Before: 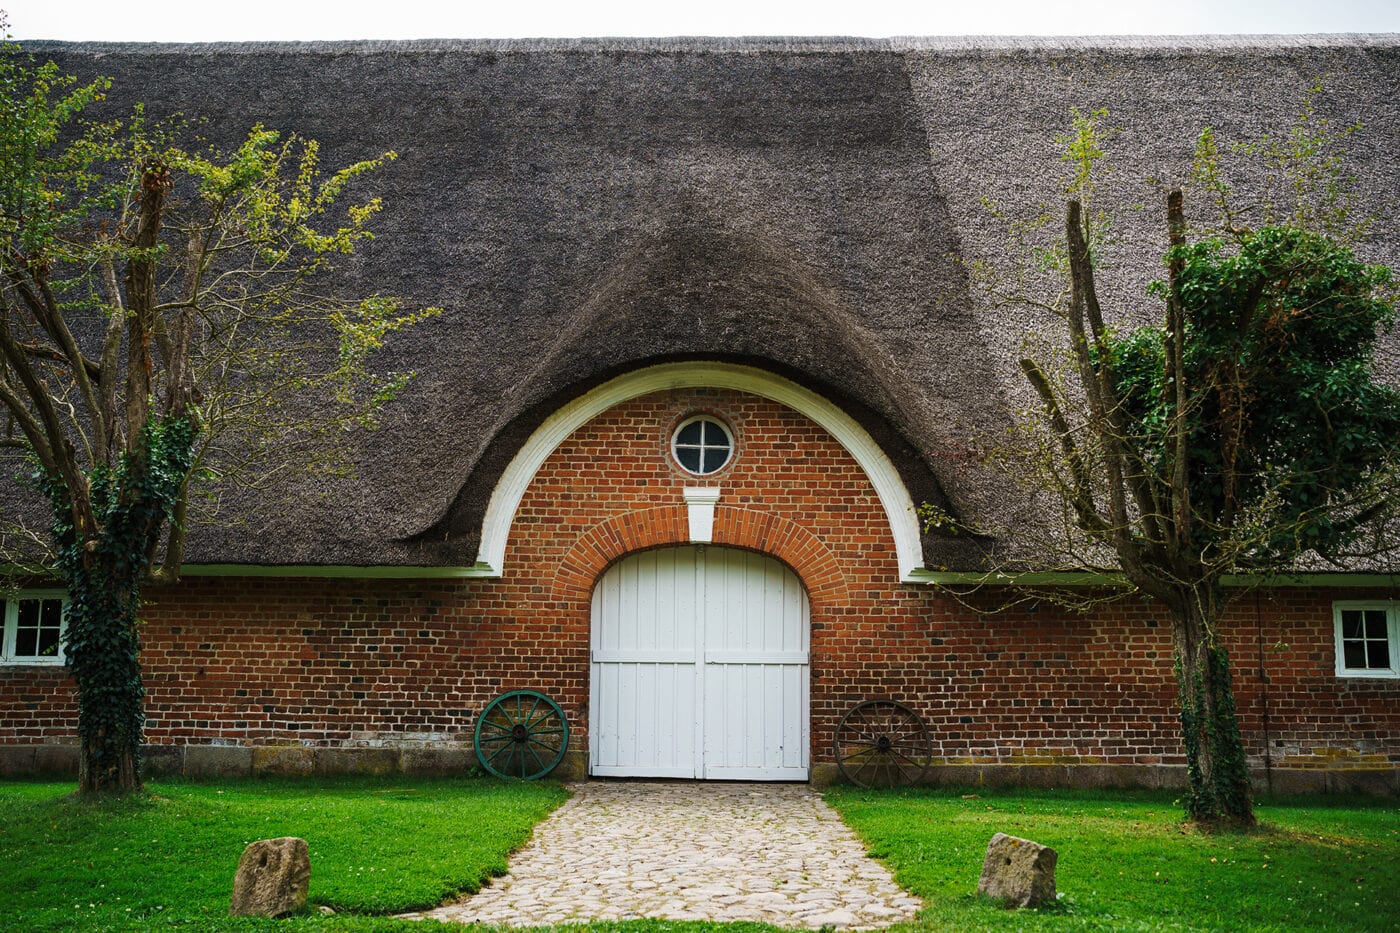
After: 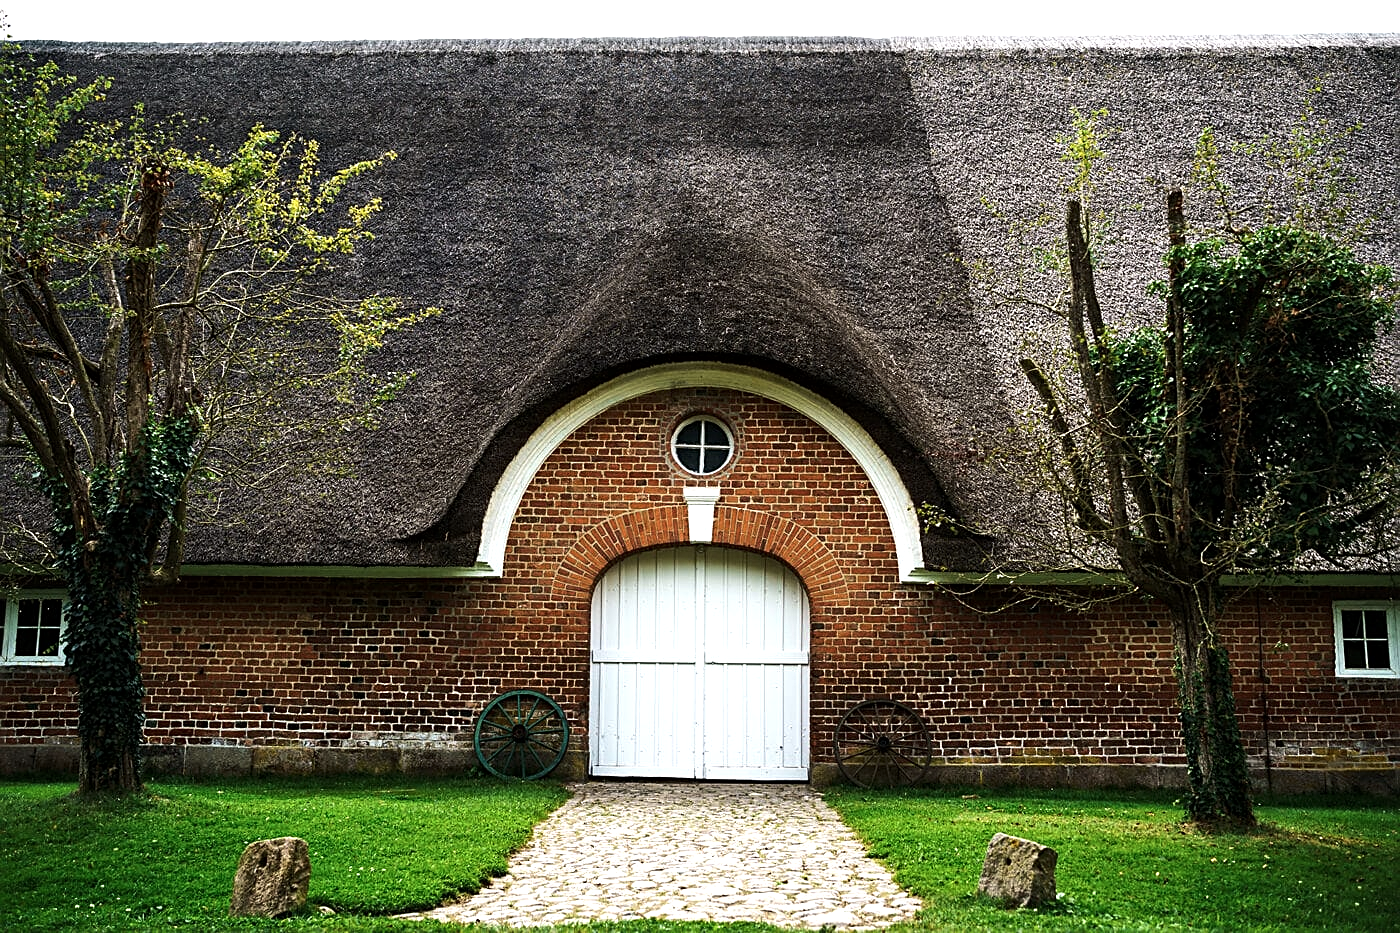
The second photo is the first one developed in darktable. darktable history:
sharpen: on, module defaults
local contrast: mode bilateral grid, contrast 19, coarseness 49, detail 119%, midtone range 0.2
contrast brightness saturation: saturation -0.067
tone equalizer: -8 EV -0.759 EV, -7 EV -0.715 EV, -6 EV -0.588 EV, -5 EV -0.379 EV, -3 EV 0.366 EV, -2 EV 0.6 EV, -1 EV 0.683 EV, +0 EV 0.756 EV, edges refinement/feathering 500, mask exposure compensation -1.57 EV, preserve details no
